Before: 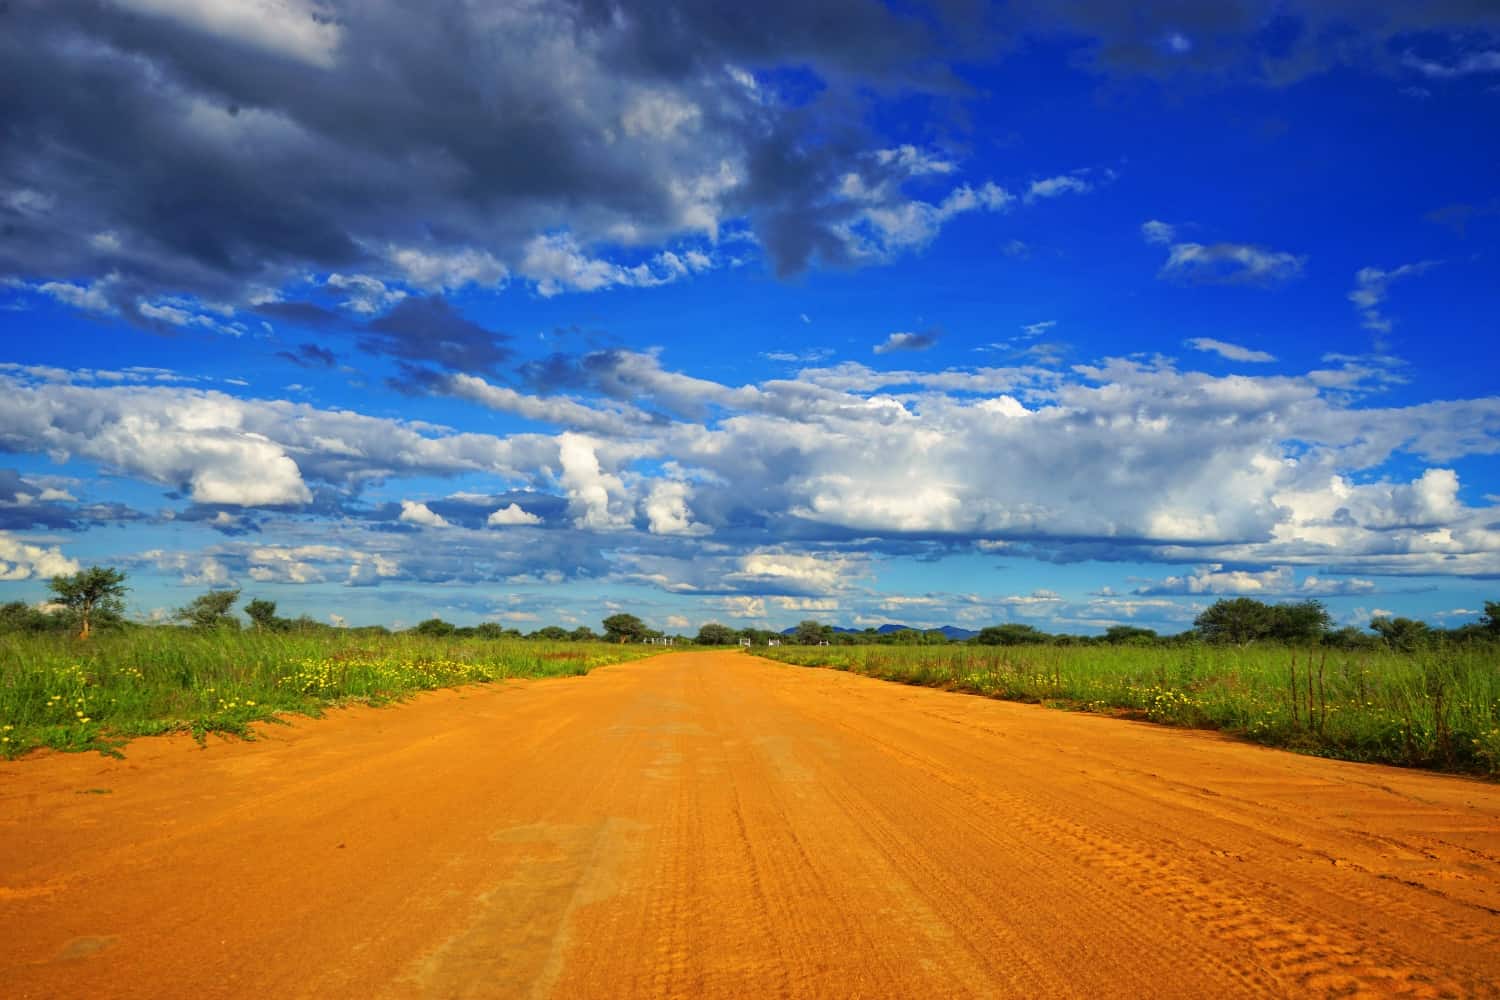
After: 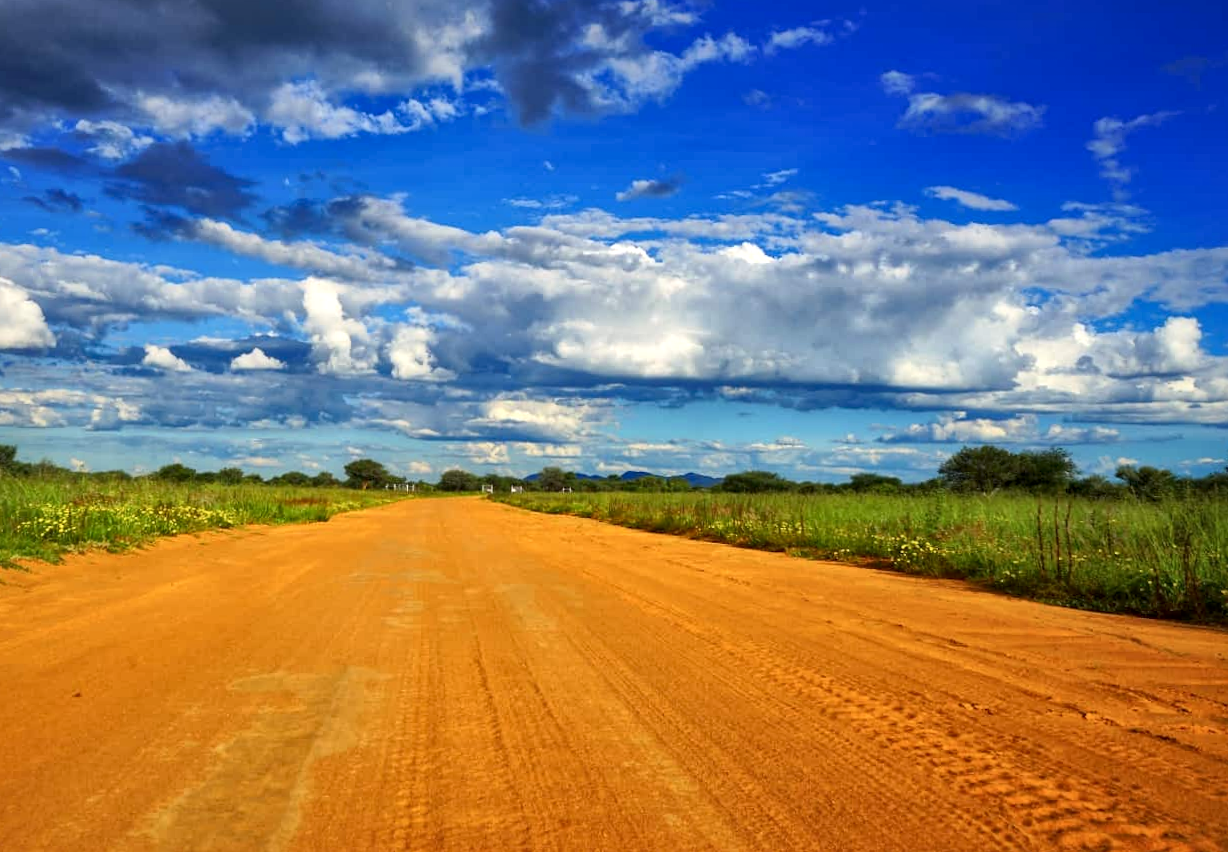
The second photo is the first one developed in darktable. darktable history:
crop: left 16.315%, top 14.246%
local contrast: mode bilateral grid, contrast 20, coarseness 50, detail 150%, midtone range 0.2
rotate and perspective: rotation 0.226°, lens shift (vertical) -0.042, crop left 0.023, crop right 0.982, crop top 0.006, crop bottom 0.994
